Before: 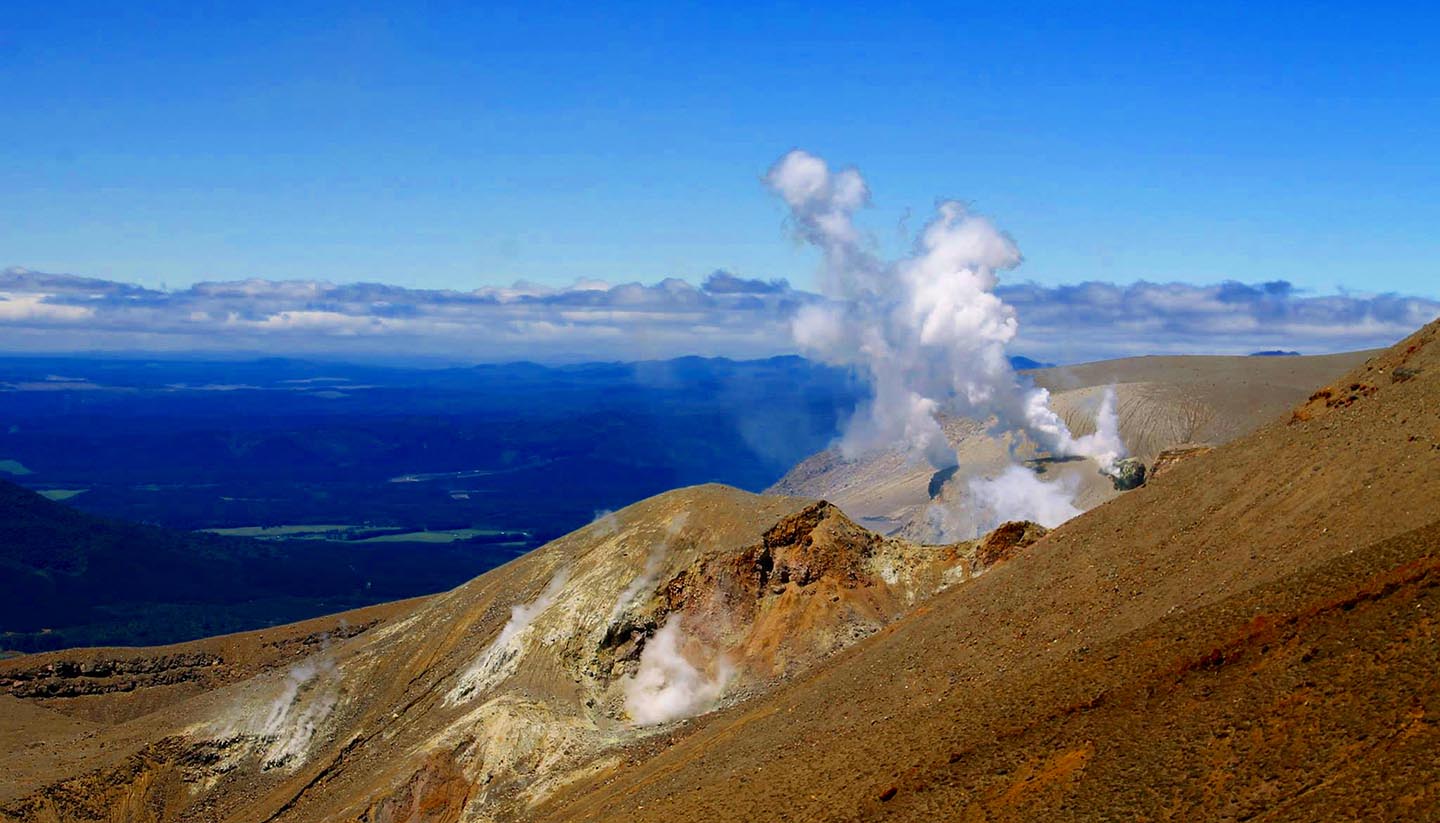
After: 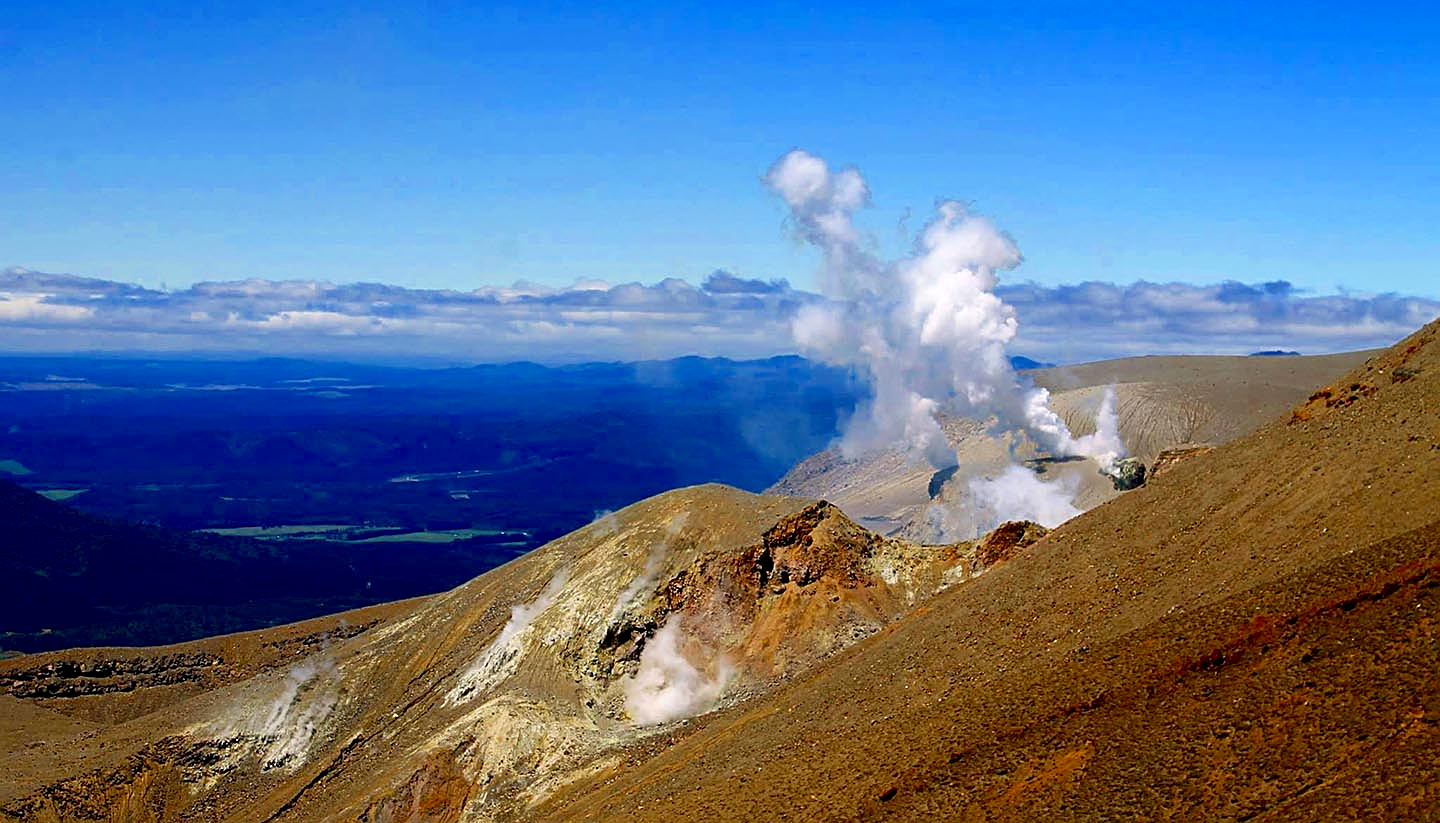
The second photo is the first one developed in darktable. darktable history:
sharpen: amount 0.538
exposure: black level correction 0.007, exposure 0.16 EV, compensate highlight preservation false
